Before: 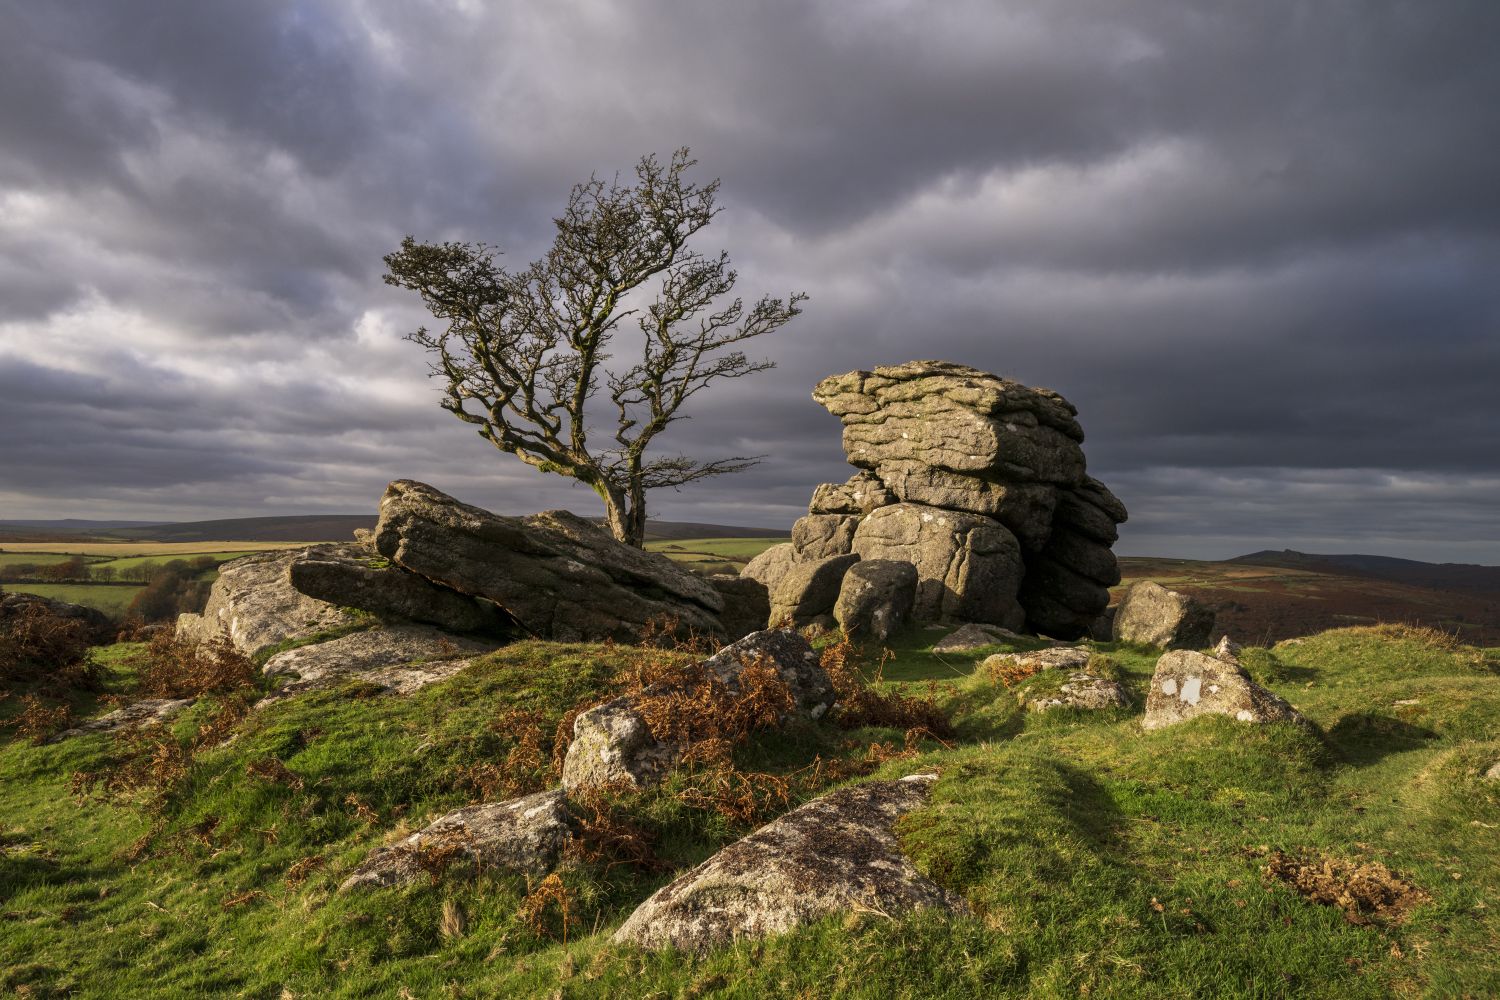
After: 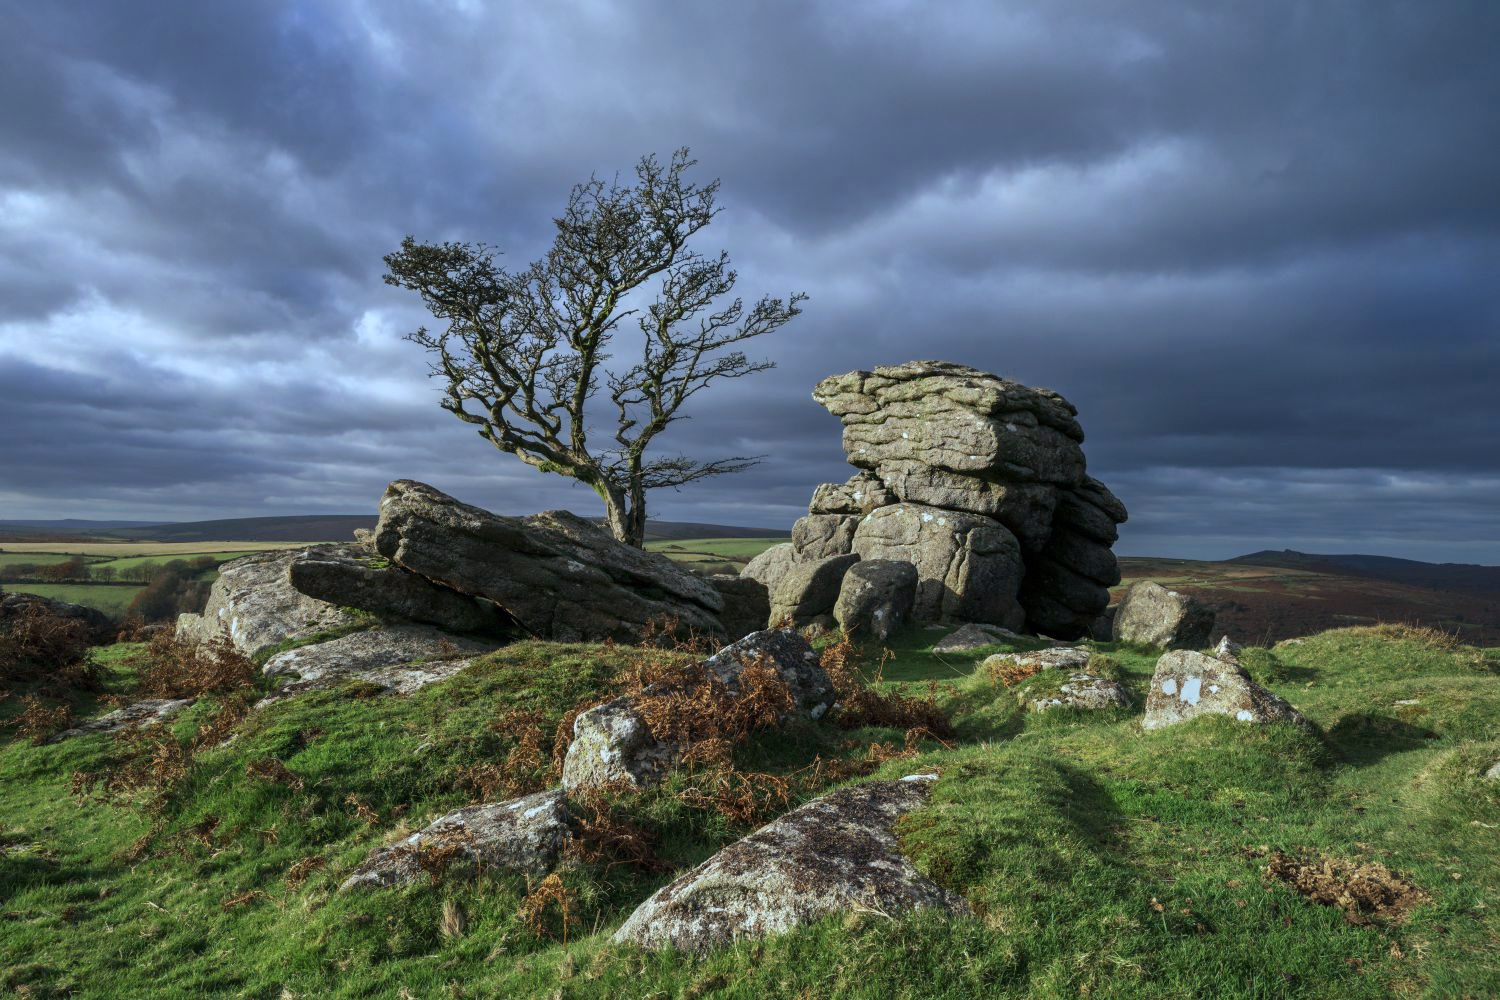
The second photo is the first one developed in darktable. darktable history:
color calibration: x 0.399, y 0.386, temperature 3660.42 K
